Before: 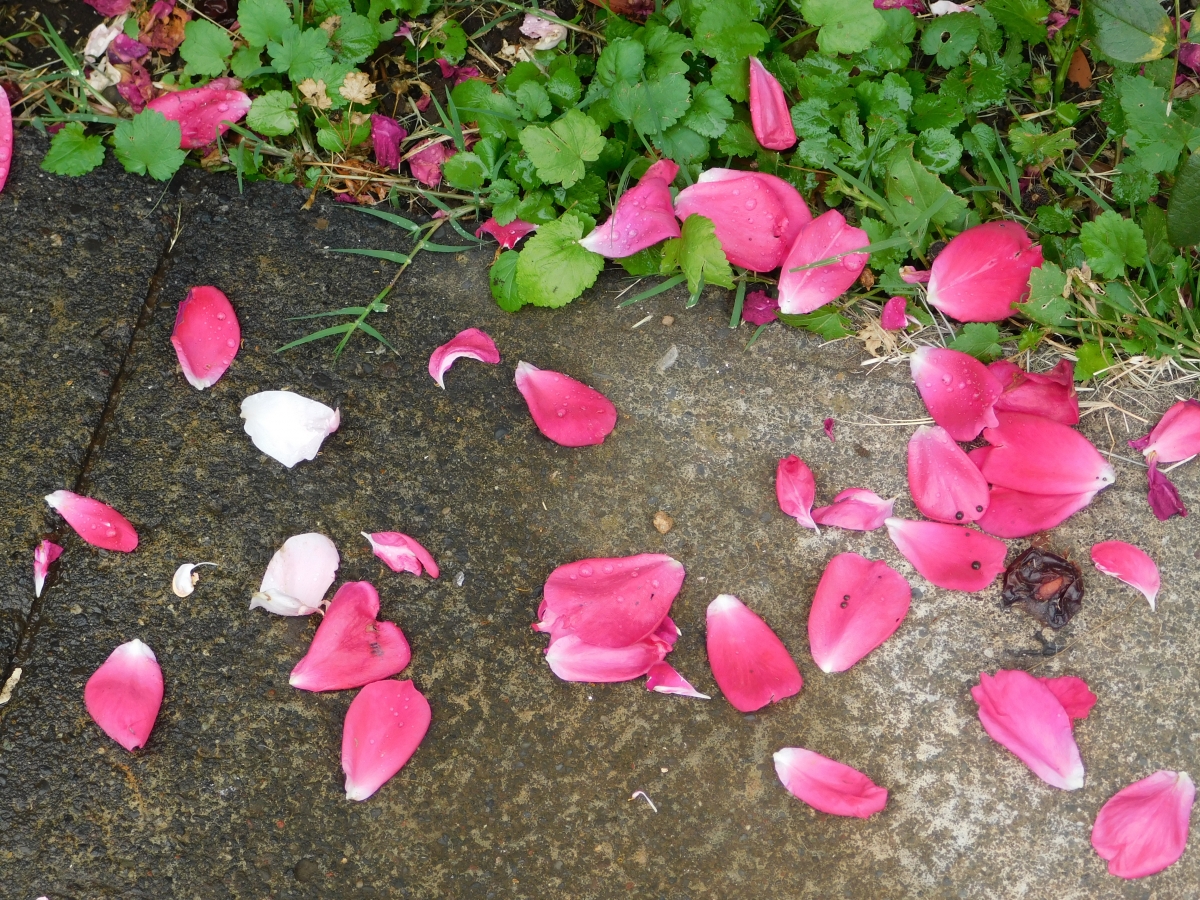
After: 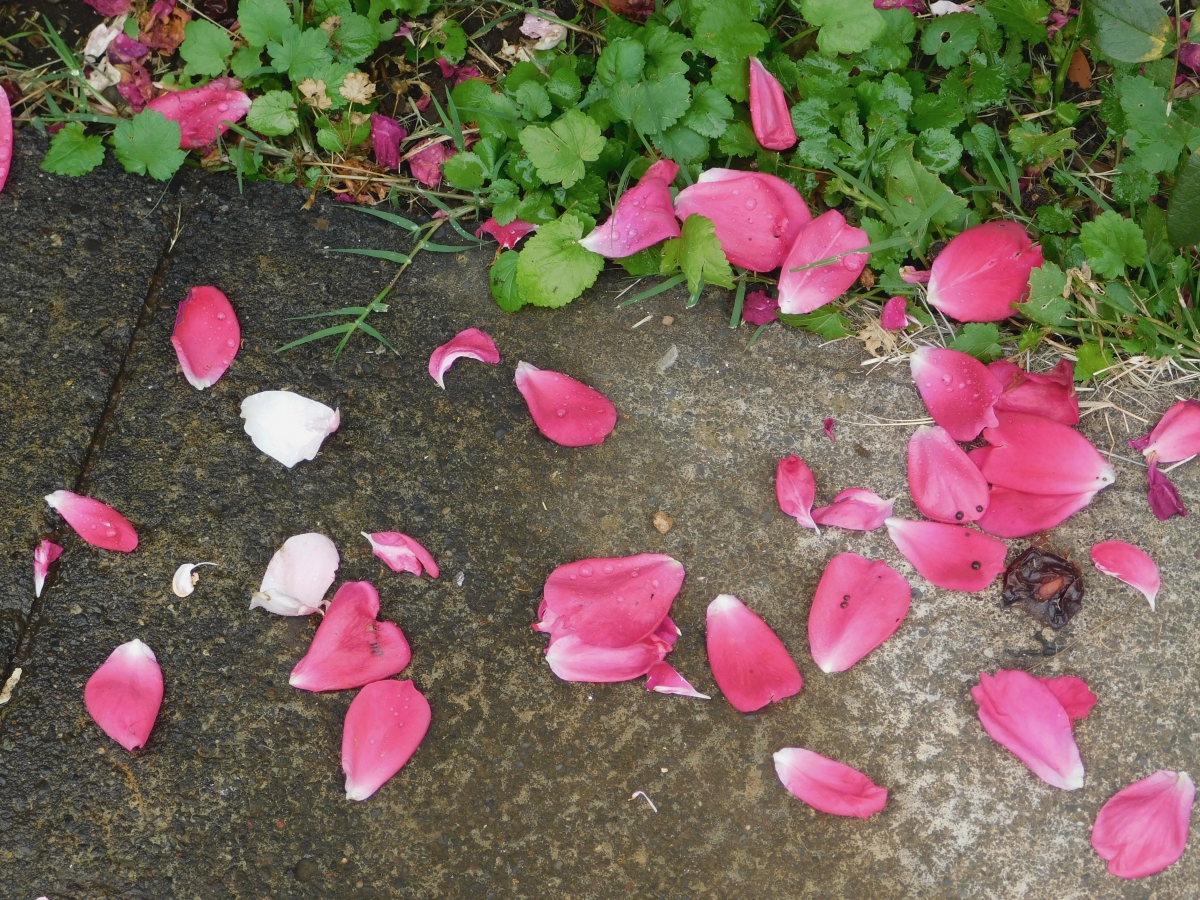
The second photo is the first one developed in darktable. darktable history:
contrast brightness saturation: contrast -0.08, brightness -0.04, saturation -0.11
